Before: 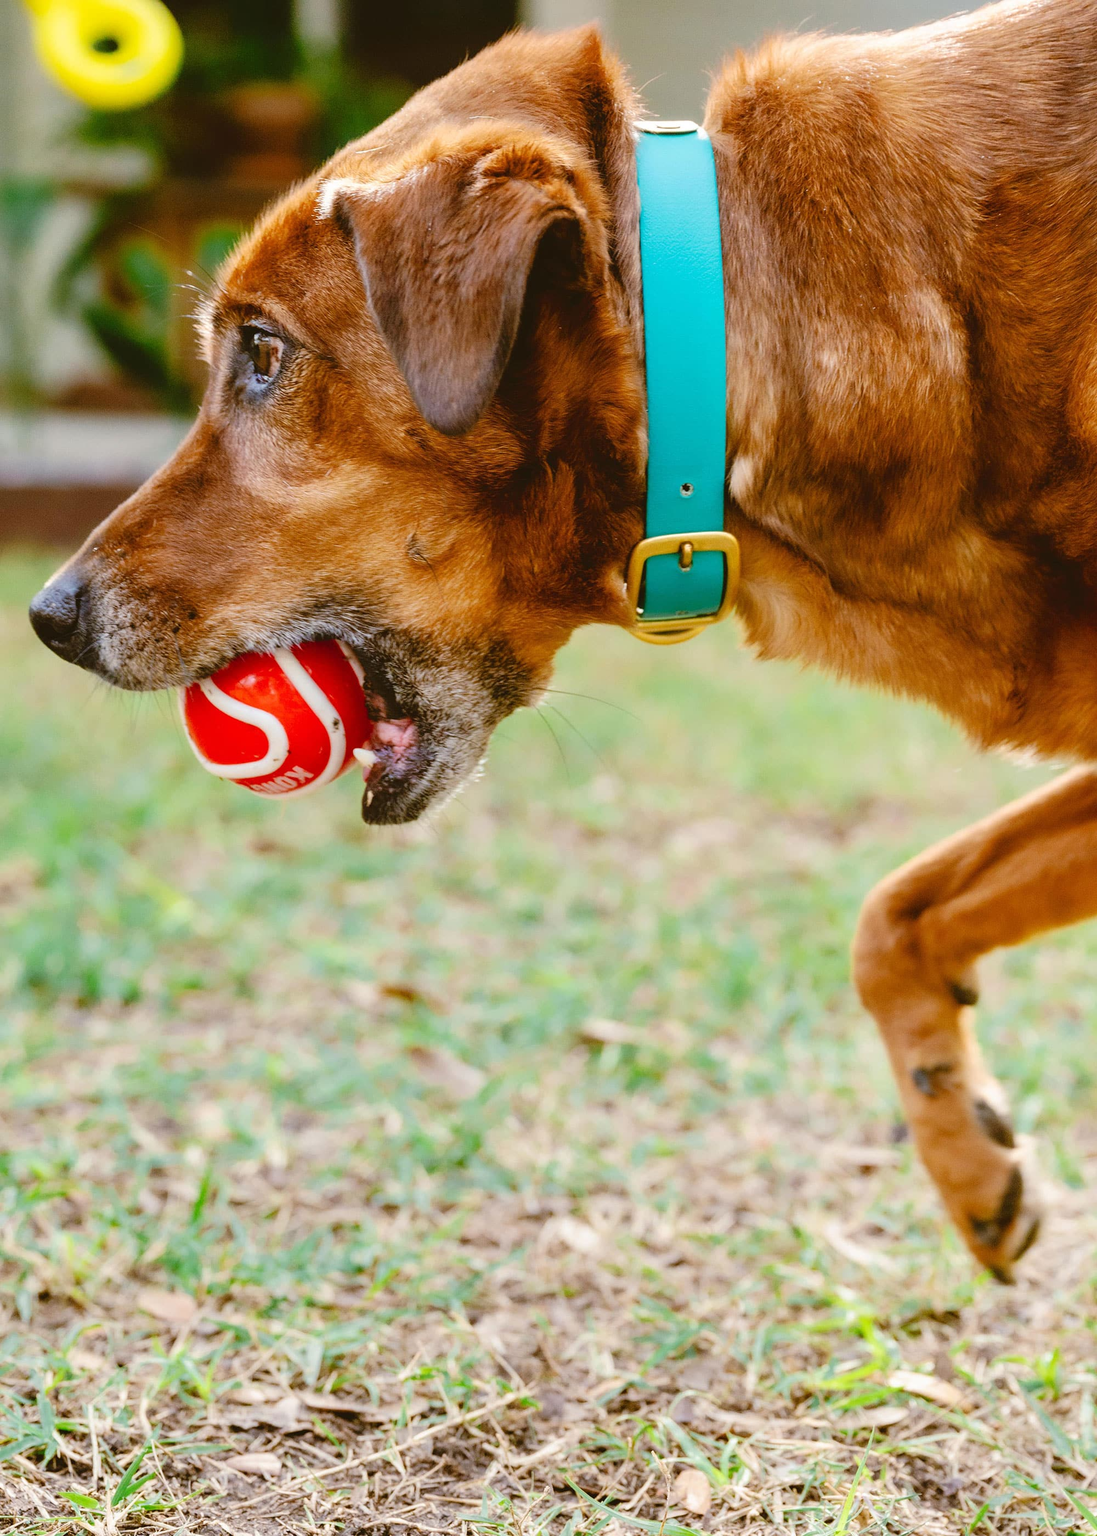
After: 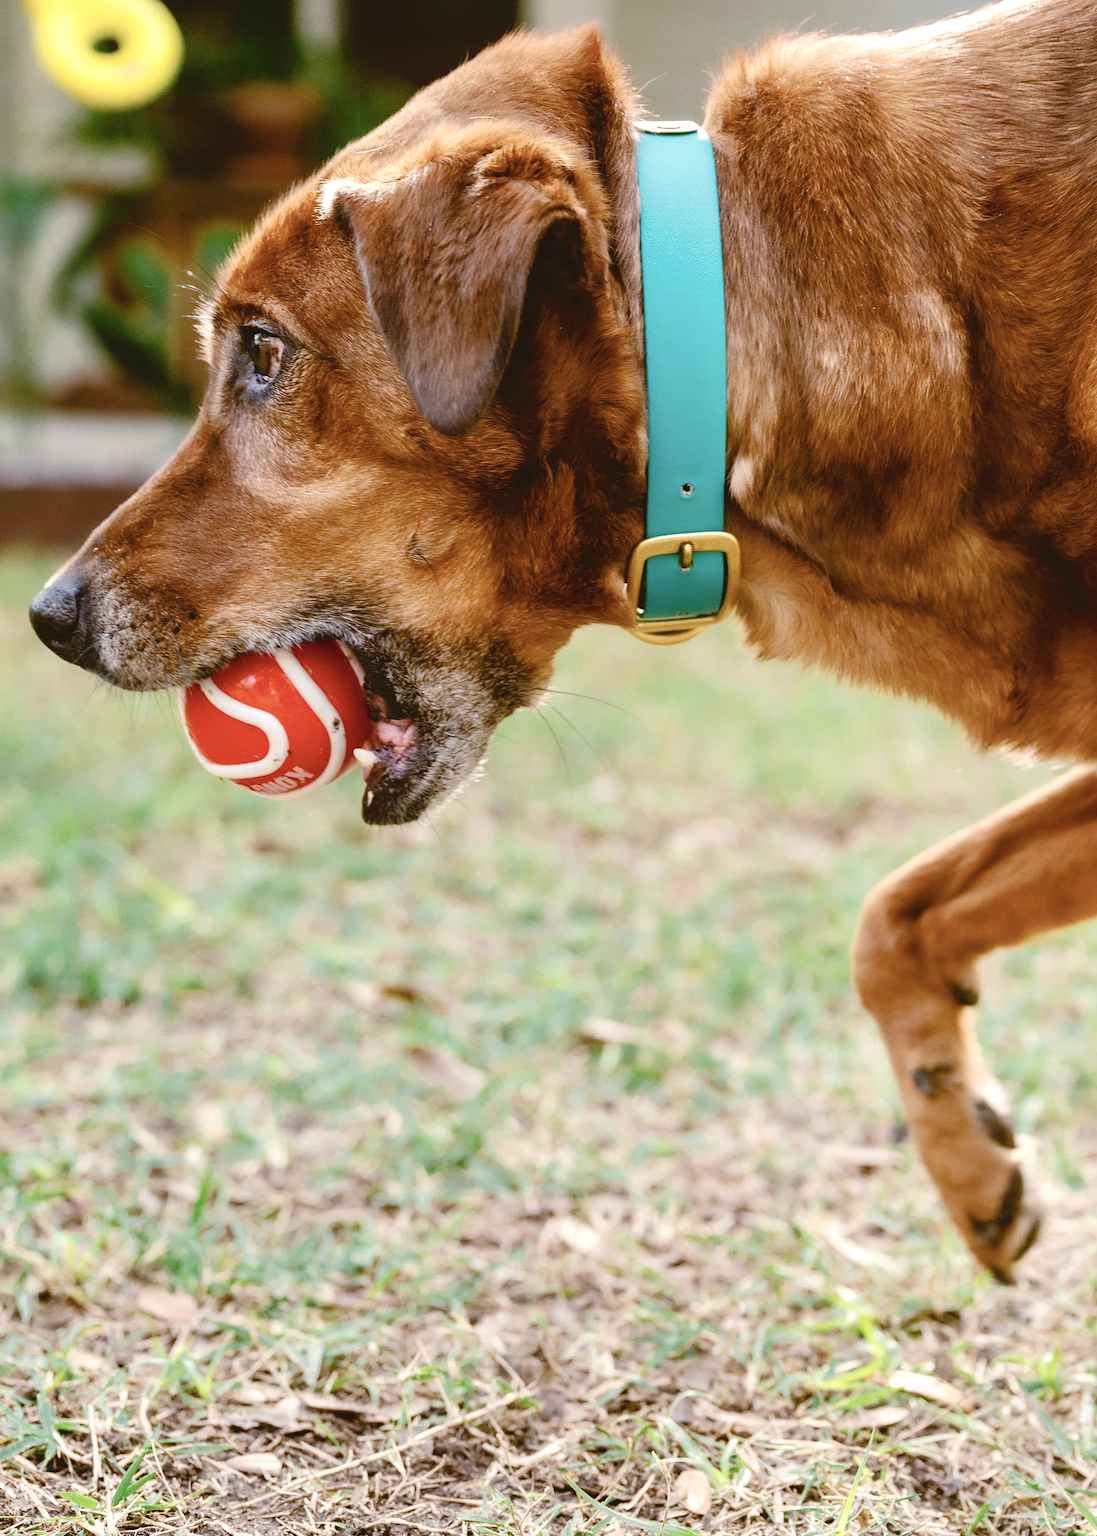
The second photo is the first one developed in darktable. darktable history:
exposure: compensate highlight preservation false
color balance rgb: shadows lift › chroma 1%, shadows lift › hue 28.8°, power › hue 60°, highlights gain › chroma 1%, highlights gain › hue 60°, global offset › luminance 0.25%, perceptual saturation grading › highlights -20%, perceptual saturation grading › shadows 20%, perceptual brilliance grading › highlights 5%, perceptual brilliance grading › shadows -10%, global vibrance 19.67%
color correction: saturation 0.8
